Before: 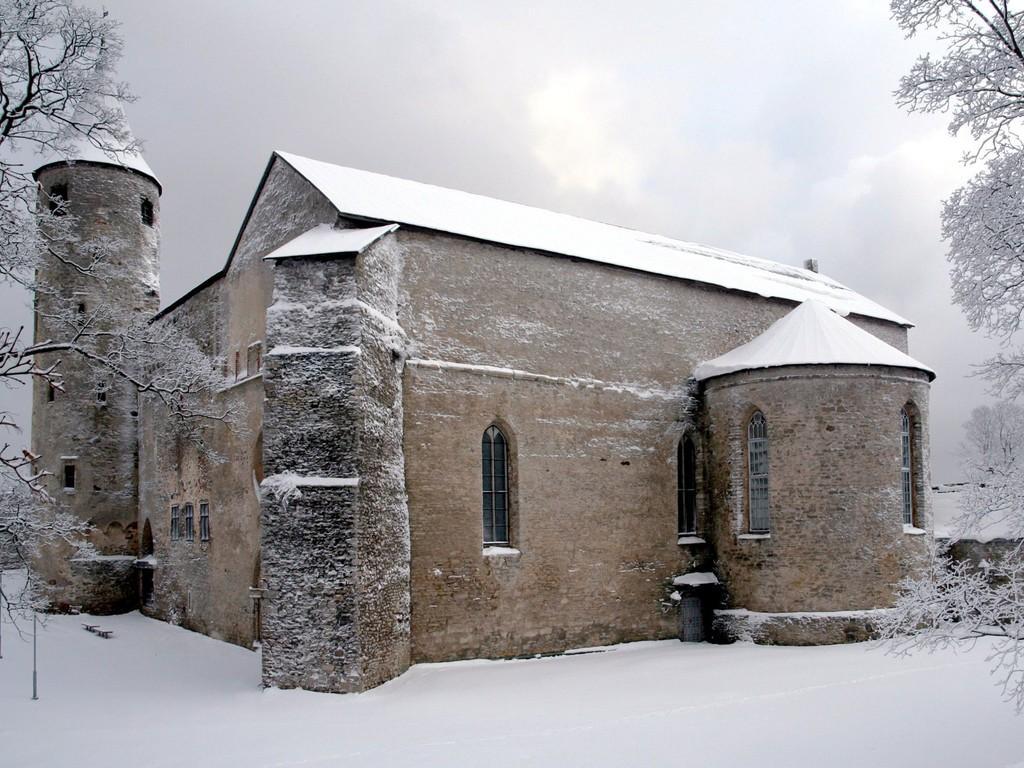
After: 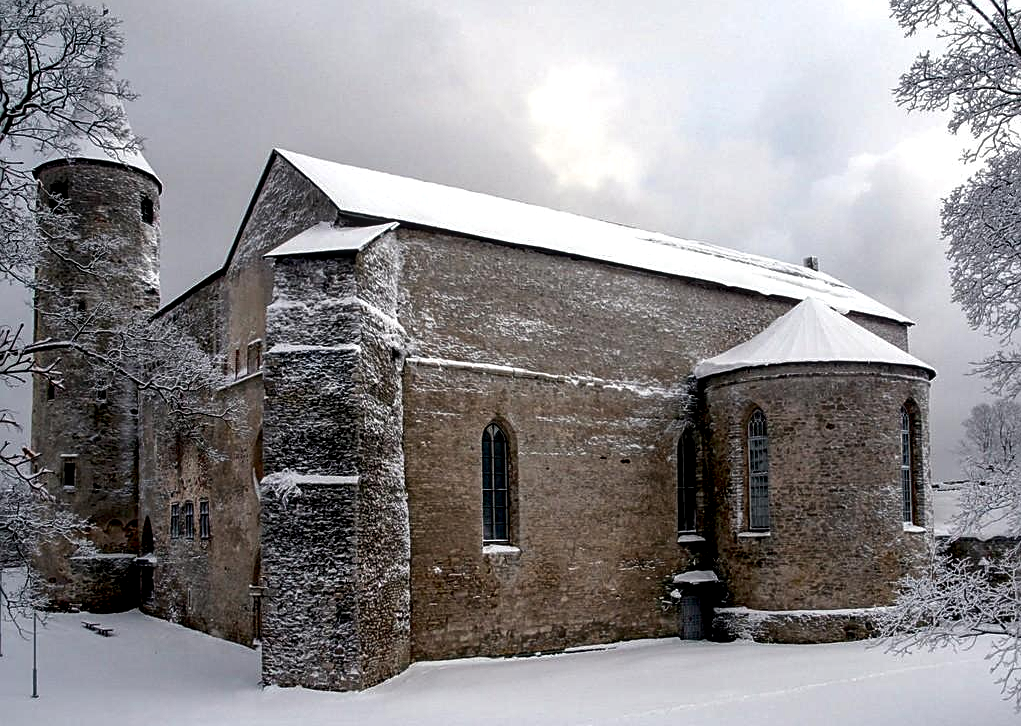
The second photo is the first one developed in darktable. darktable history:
sharpen: on, module defaults
crop: top 0.336%, right 0.258%, bottom 5.015%
local contrast: highlights 58%, detail 145%
contrast brightness saturation: brightness -0.199, saturation 0.083
